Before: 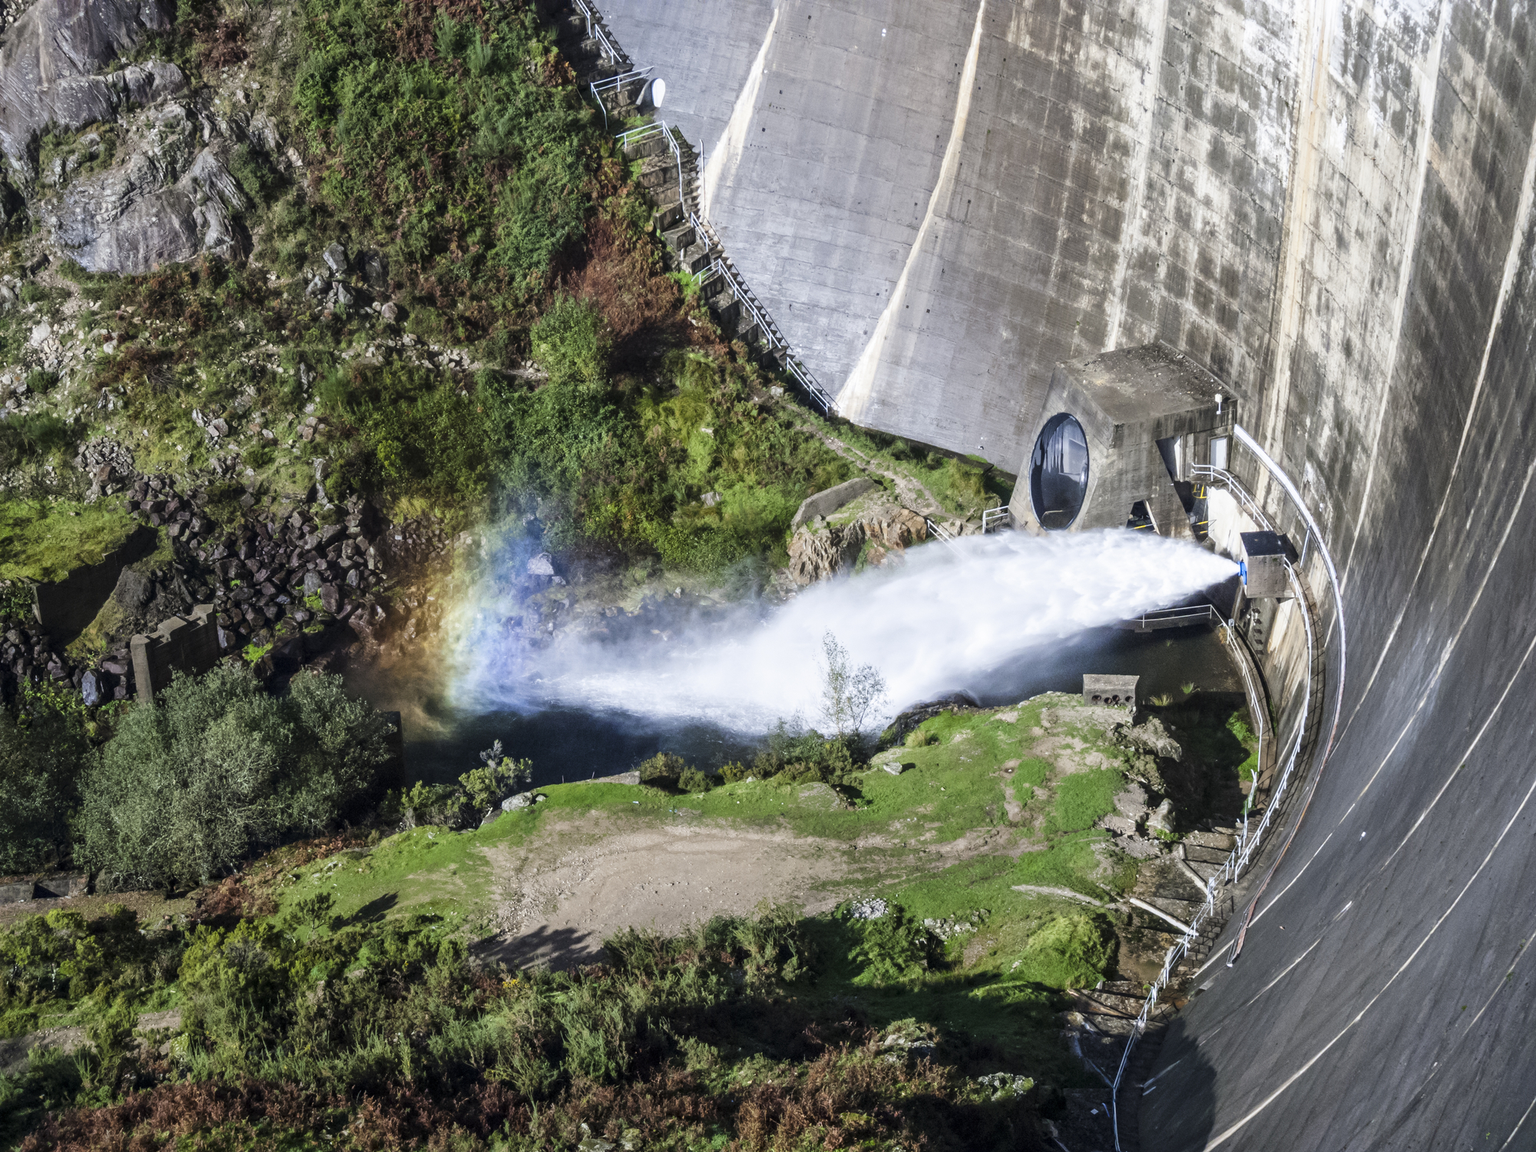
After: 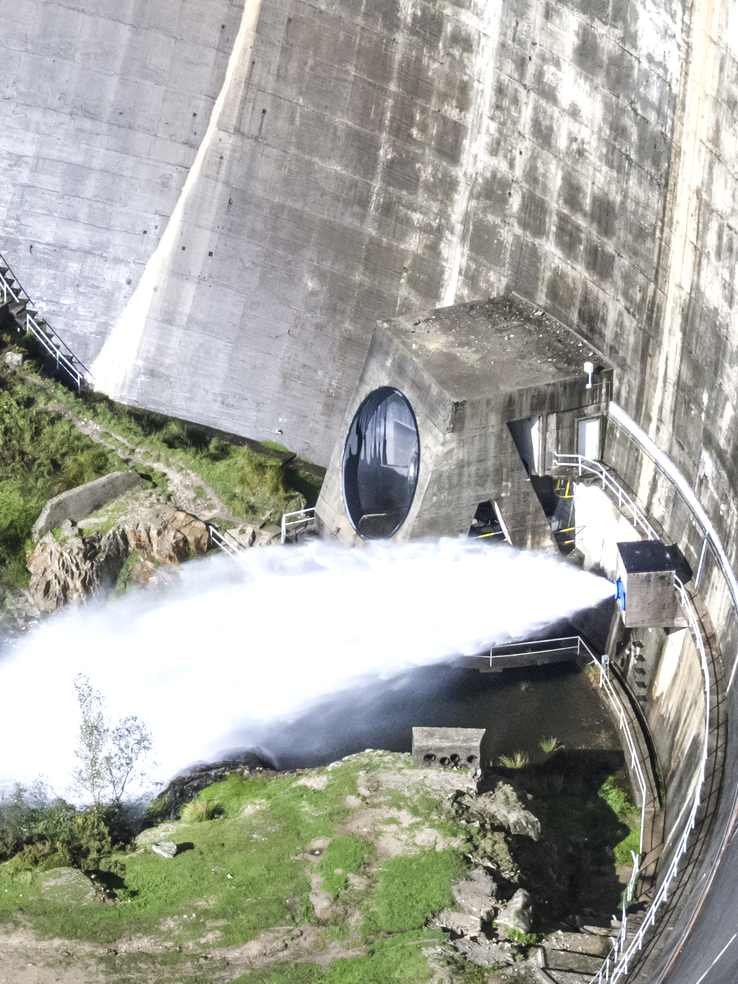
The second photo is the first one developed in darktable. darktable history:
shadows and highlights: radius 110.86, shadows 51.09, white point adjustment 9.16, highlights -4.17, highlights color adjustment 32.2%, soften with gaussian
crop and rotate: left 49.936%, top 10.094%, right 13.136%, bottom 24.256%
